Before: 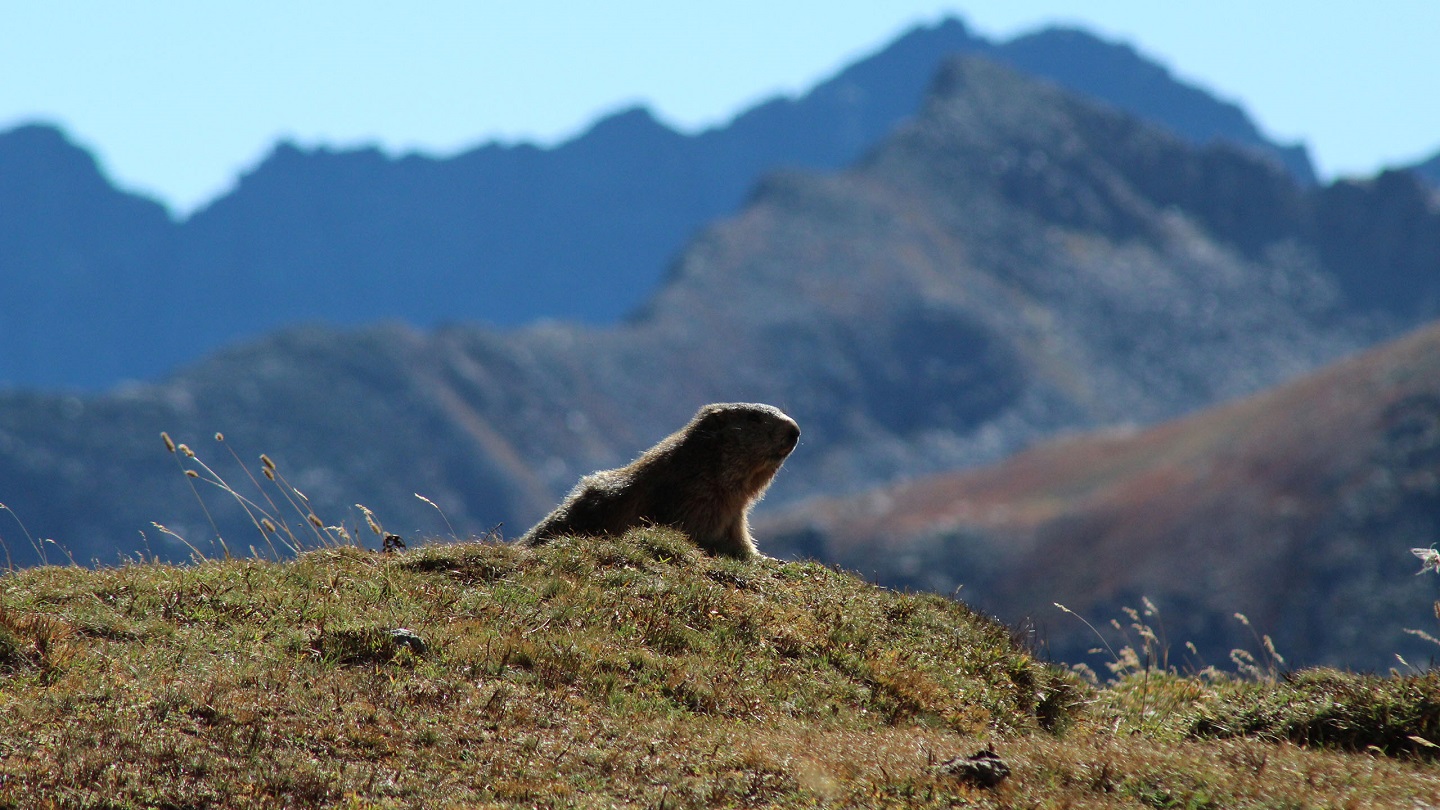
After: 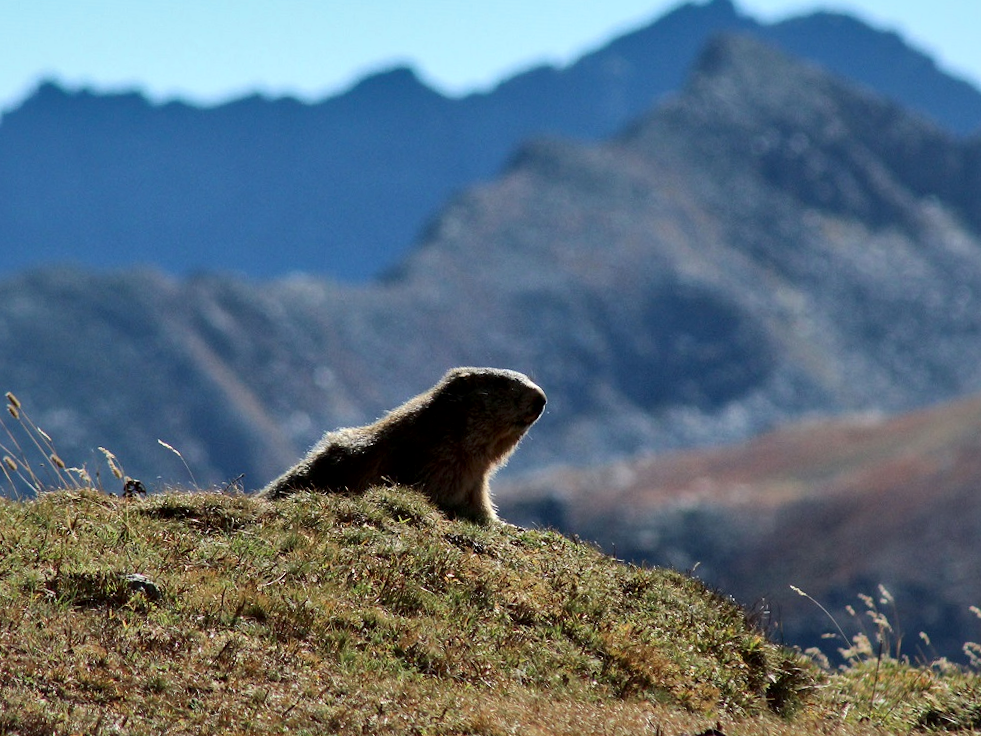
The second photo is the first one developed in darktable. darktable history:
local contrast: mode bilateral grid, contrast 20, coarseness 100, detail 150%, midtone range 0.2
shadows and highlights: low approximation 0.01, soften with gaussian
crop and rotate: angle -3.27°, left 14.277%, top 0.028%, right 10.766%, bottom 0.028%
